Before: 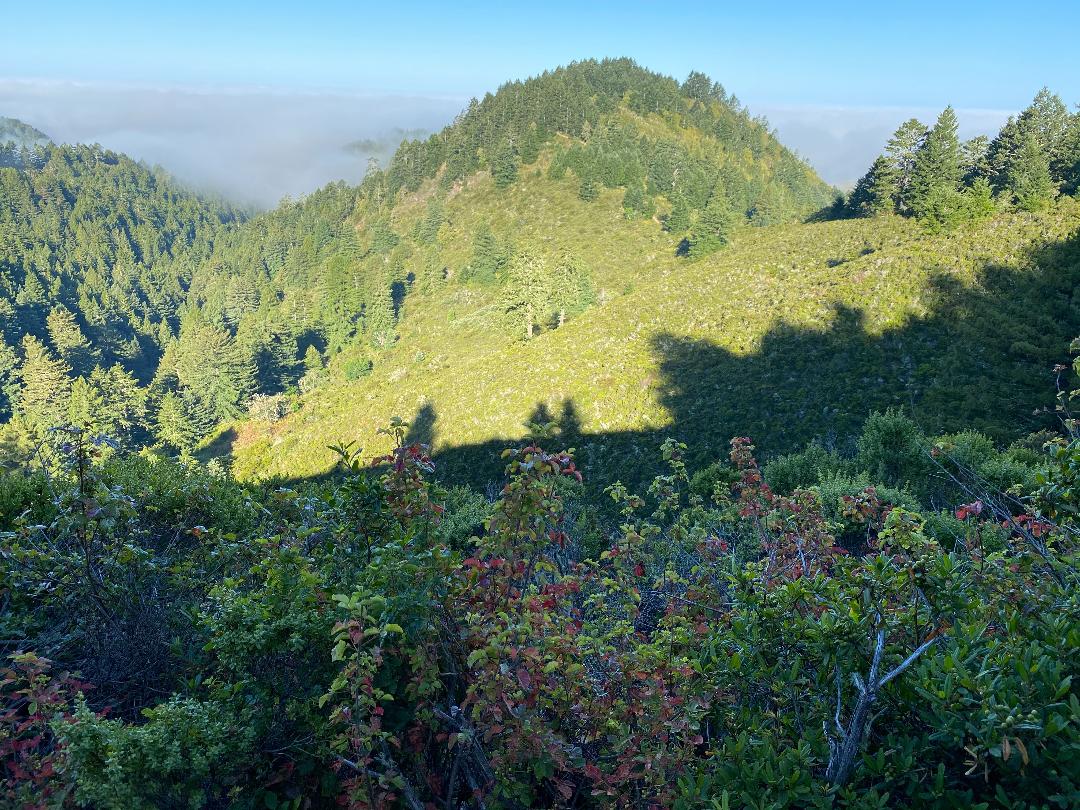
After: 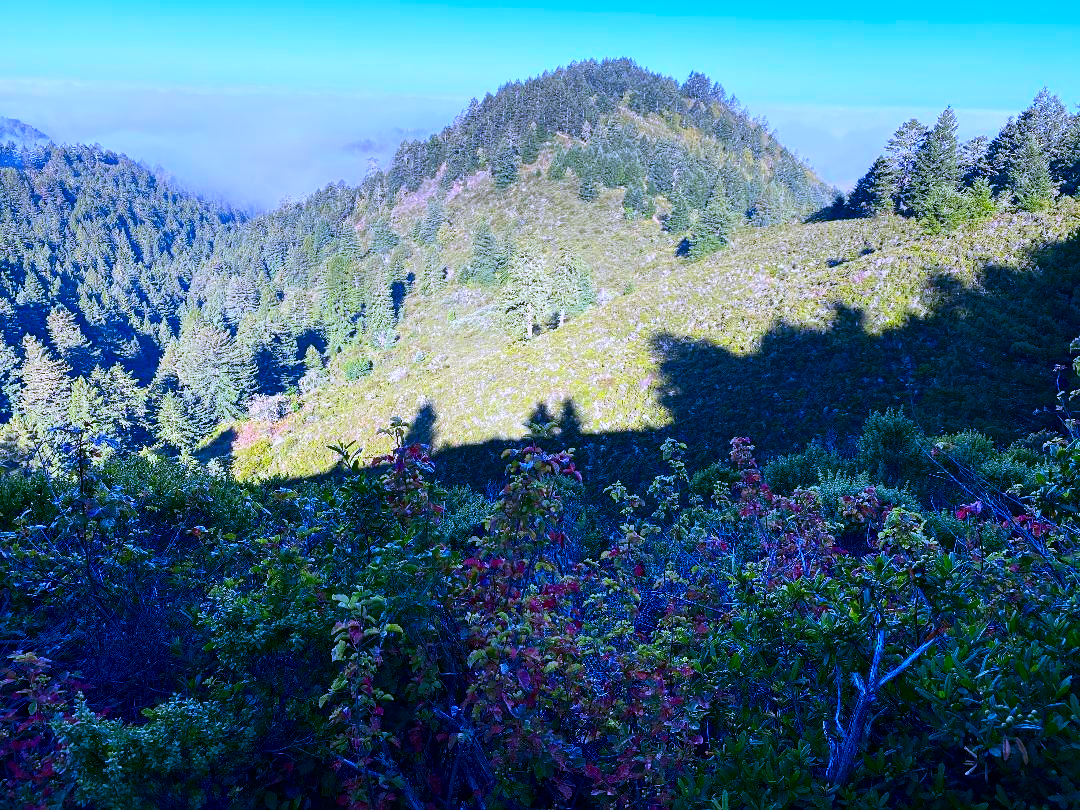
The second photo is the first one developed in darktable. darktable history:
contrast brightness saturation: contrast 0.21, brightness -0.11, saturation 0.21
white balance: red 0.98, blue 1.61
color calibration: output R [0.946, 0.065, -0.013, 0], output G [-0.246, 1.264, -0.017, 0], output B [0.046, -0.098, 1.05, 0], illuminant custom, x 0.344, y 0.359, temperature 5045.54 K
